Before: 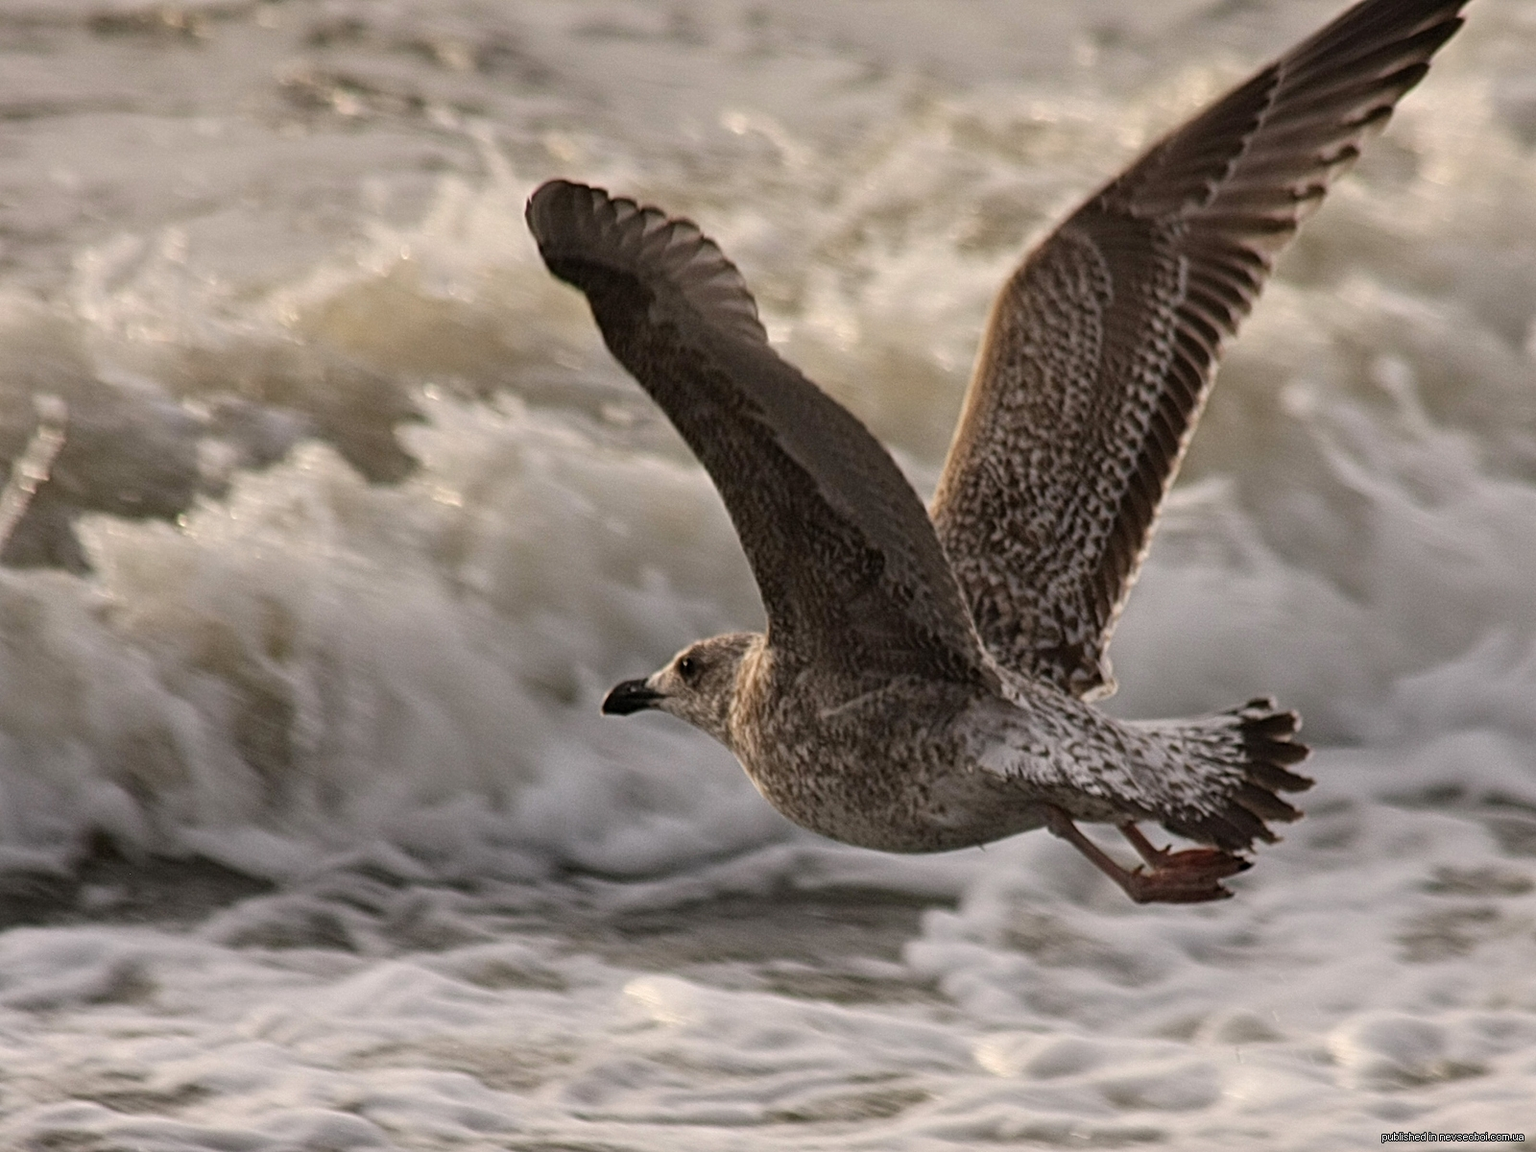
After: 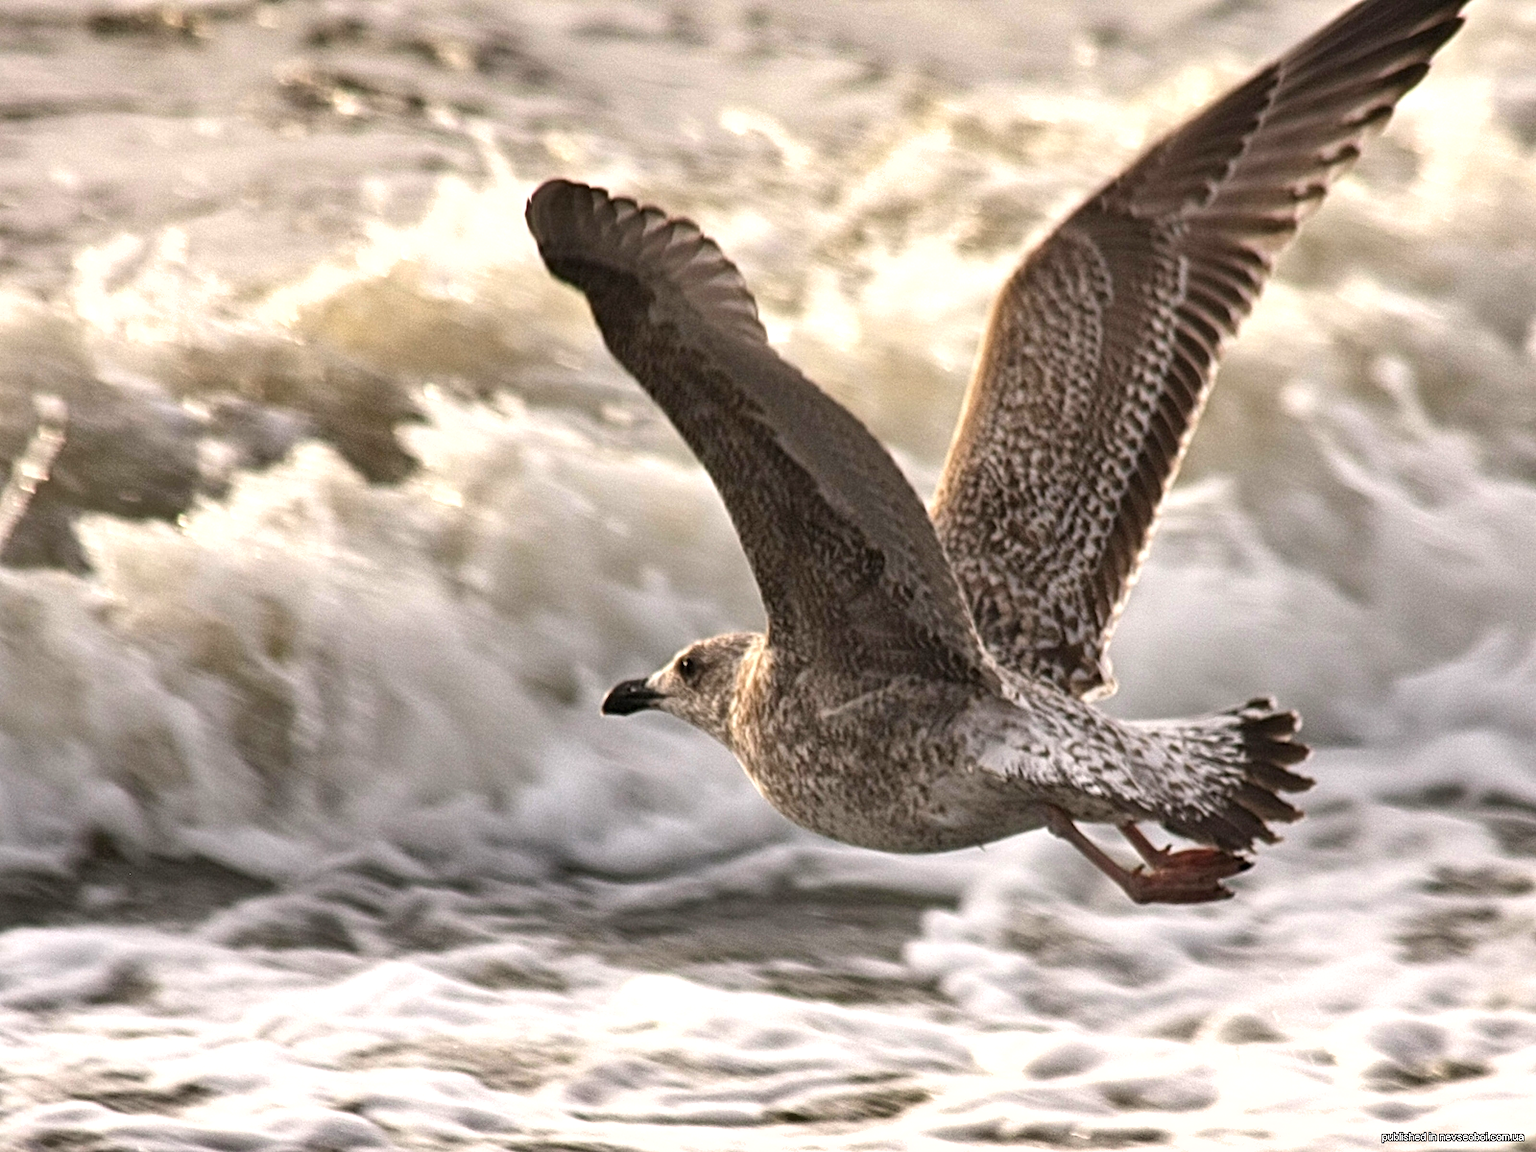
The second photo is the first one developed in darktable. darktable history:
shadows and highlights: soften with gaussian
exposure: black level correction 0, exposure 1 EV, compensate exposure bias true, compensate highlight preservation false
